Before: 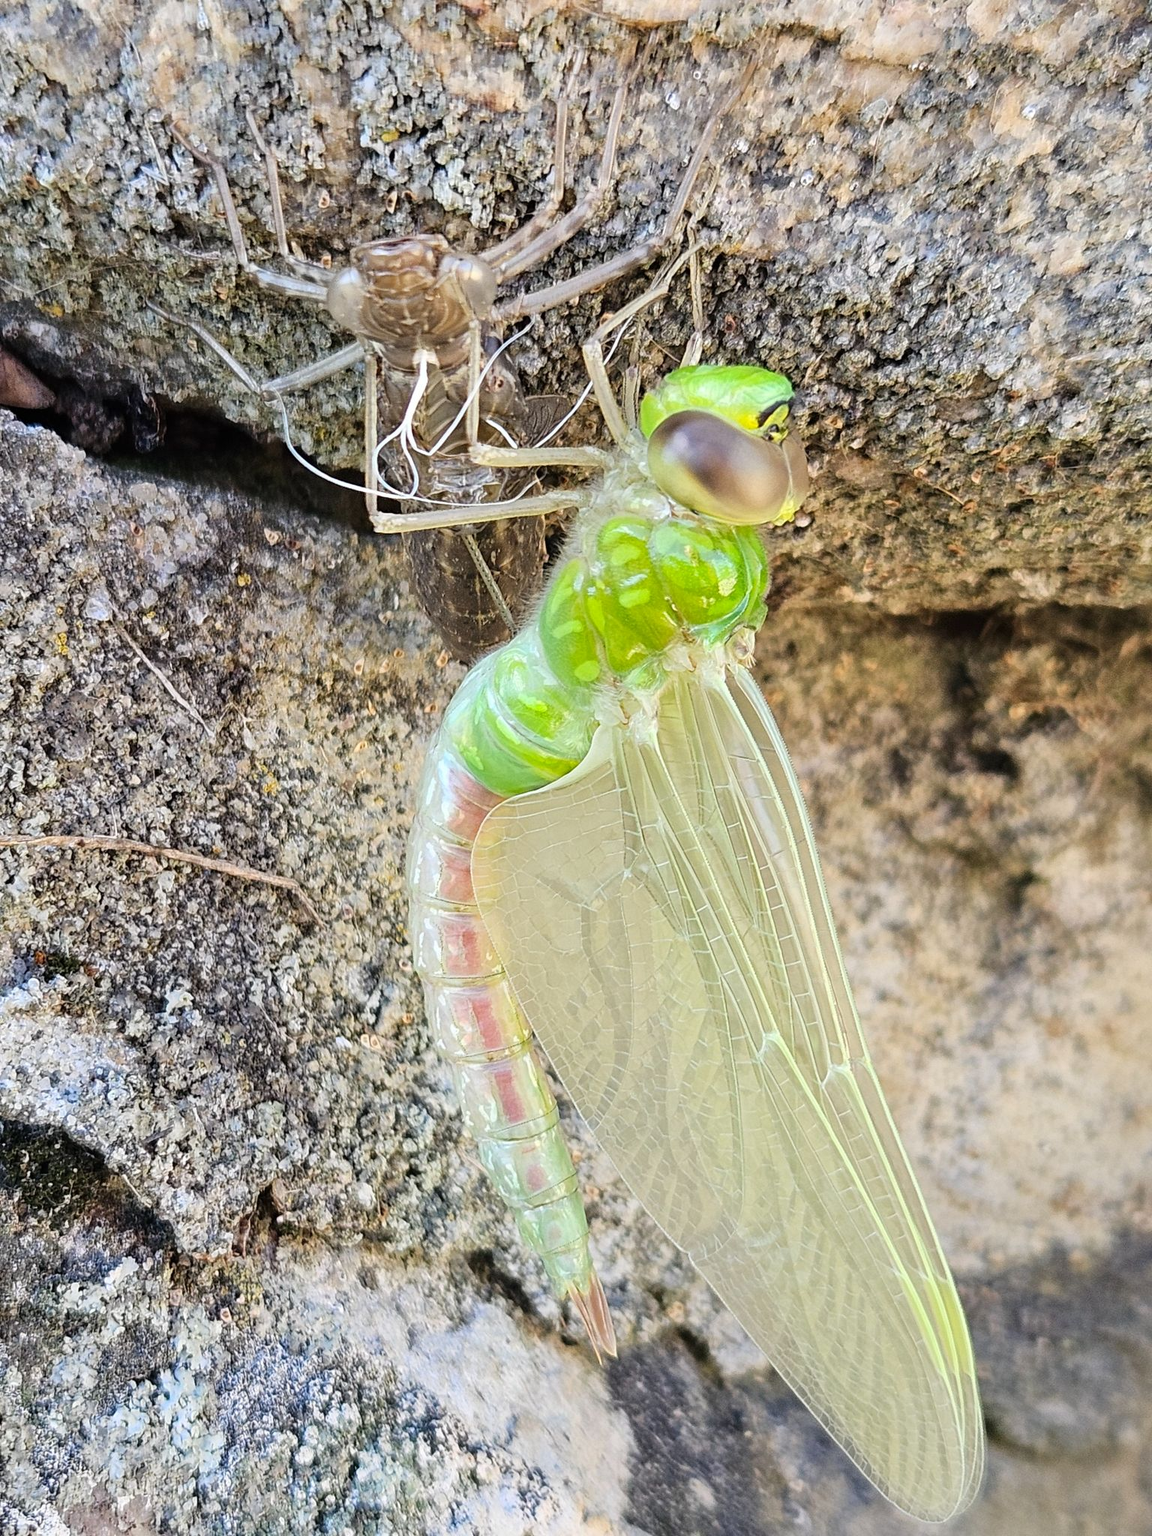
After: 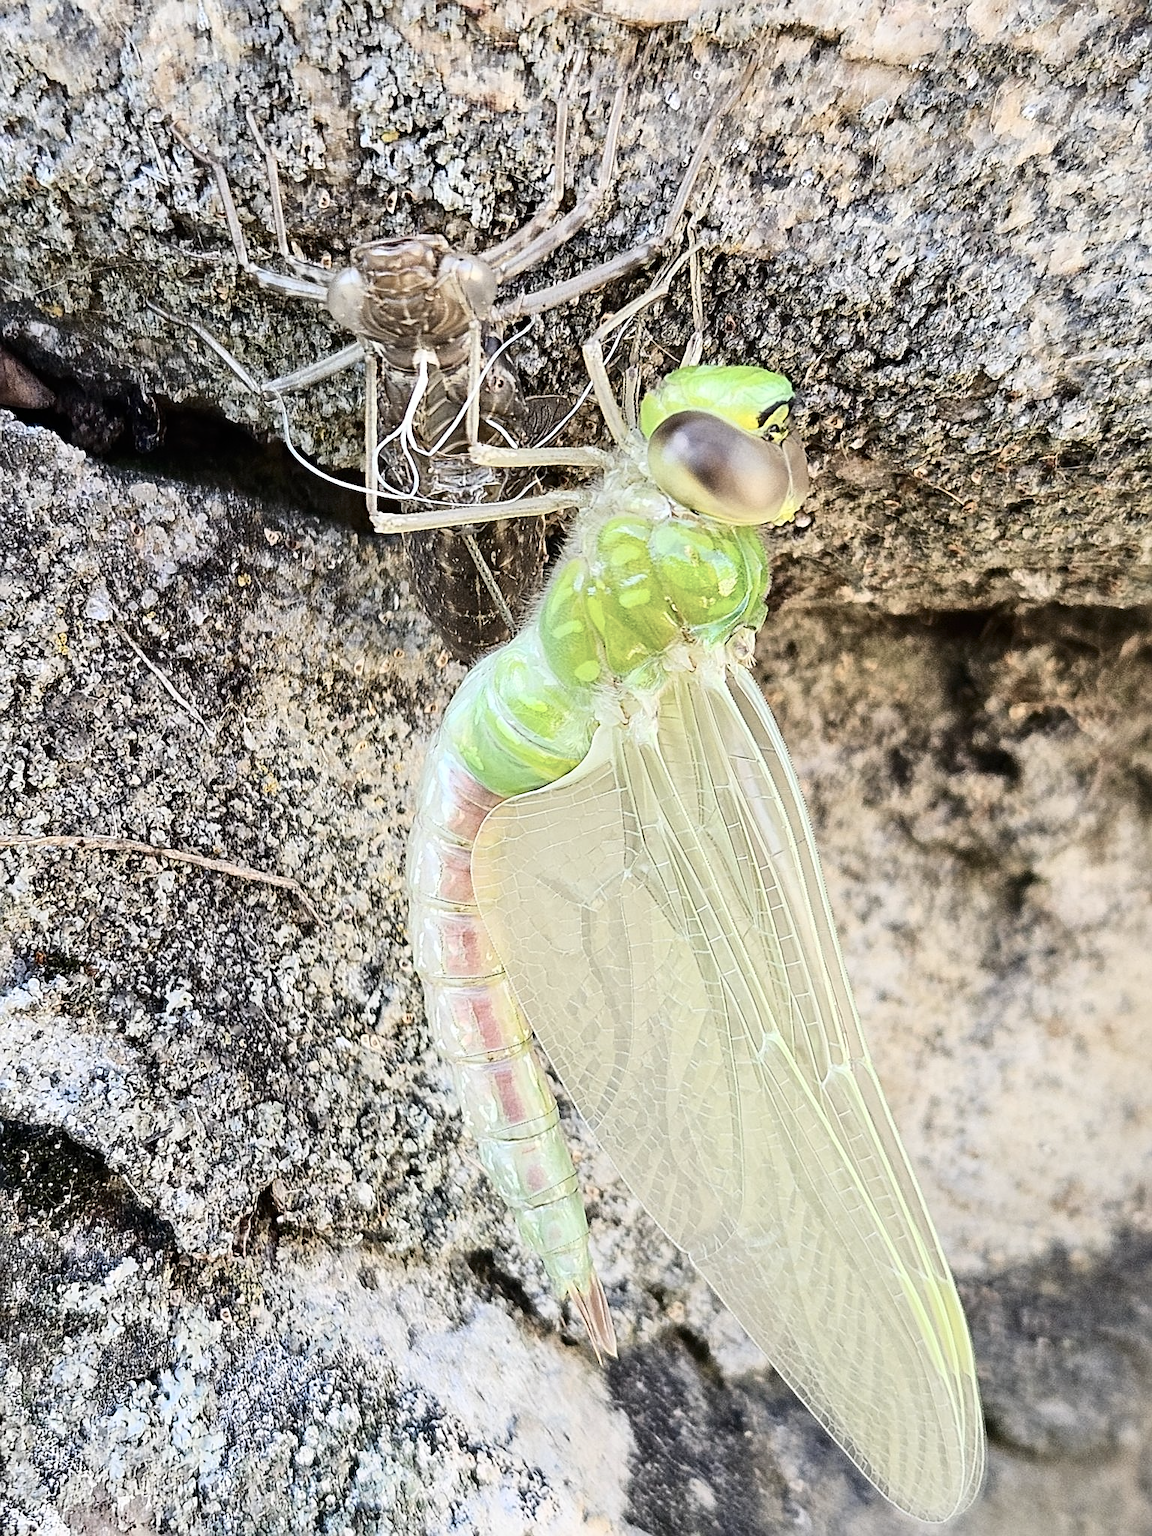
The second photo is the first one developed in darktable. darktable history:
contrast brightness saturation: contrast 0.247, saturation -0.307
sharpen: on, module defaults
